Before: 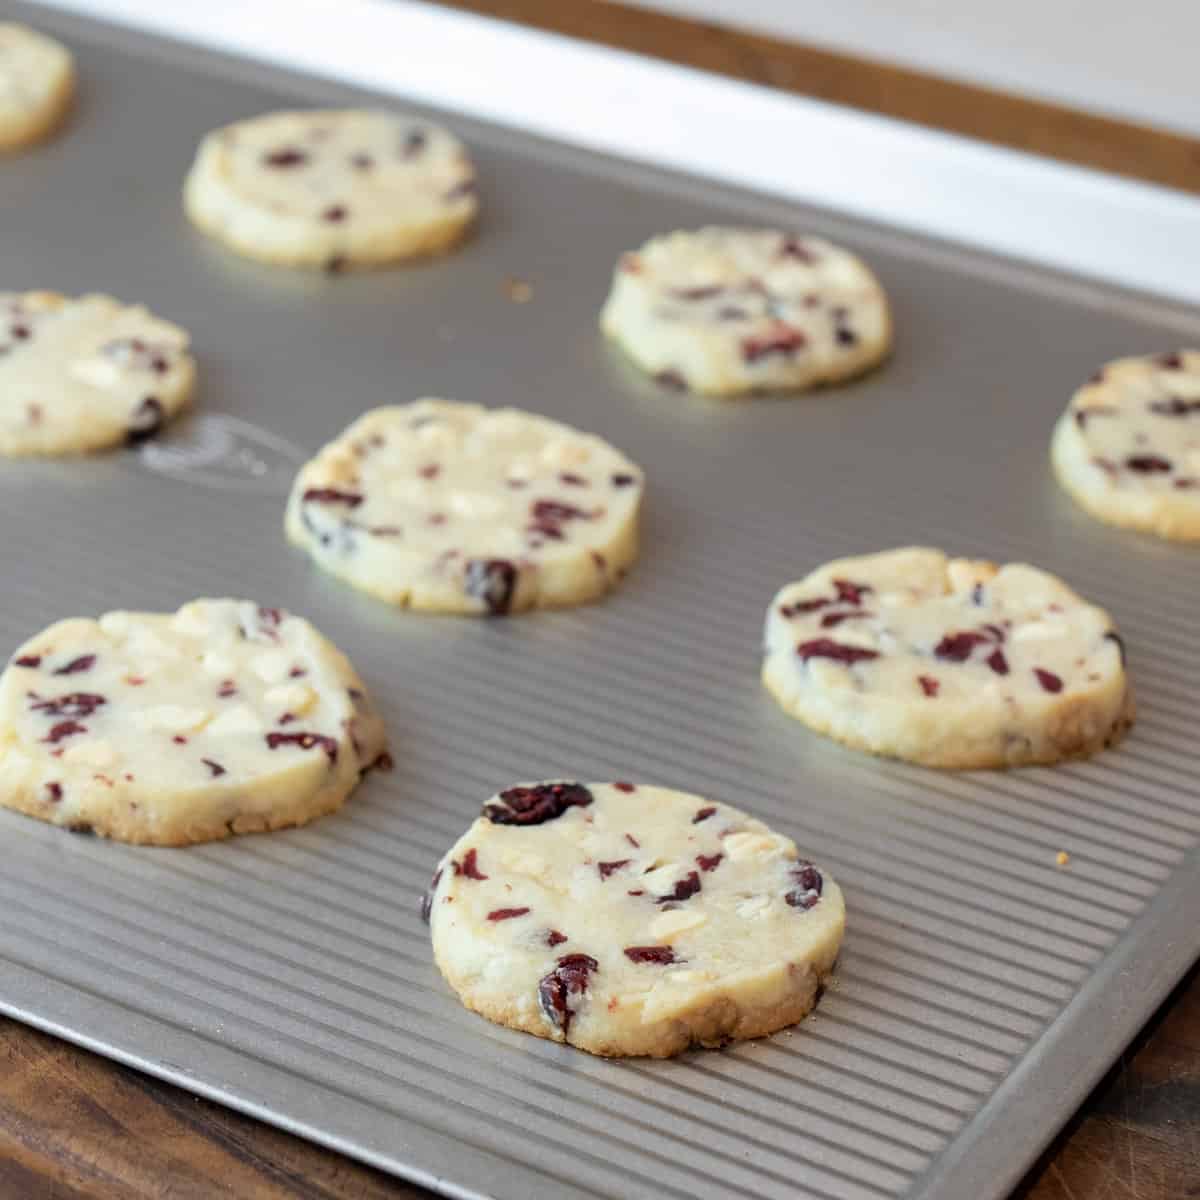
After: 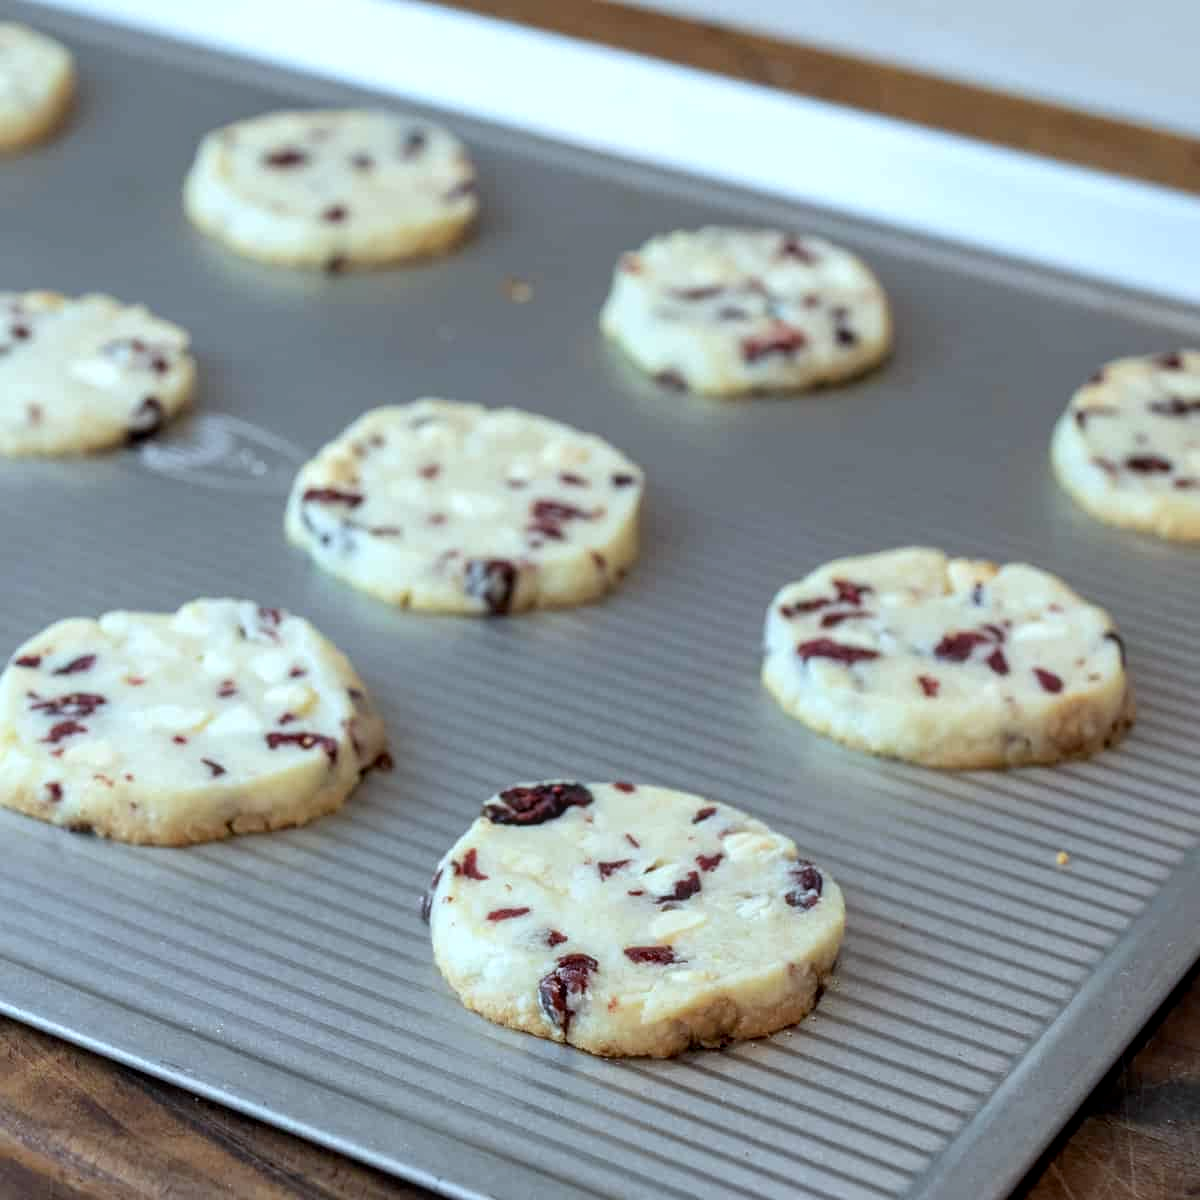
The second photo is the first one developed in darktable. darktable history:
local contrast: on, module defaults
color calibration: illuminant F (fluorescent), F source F9 (Cool White Deluxe 4150 K) – high CRI, x 0.374, y 0.373, temperature 4158.34 K
